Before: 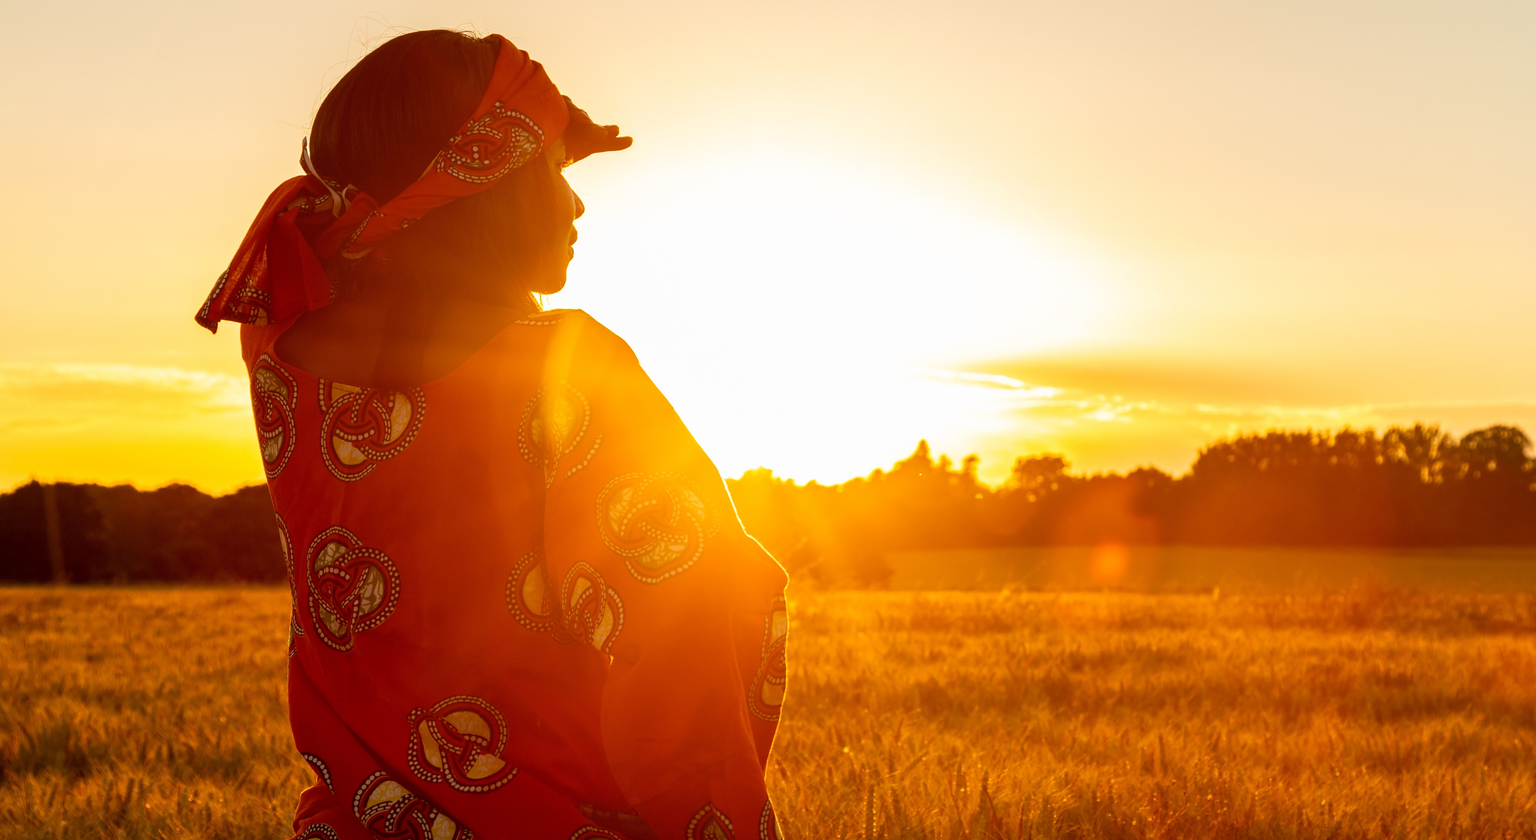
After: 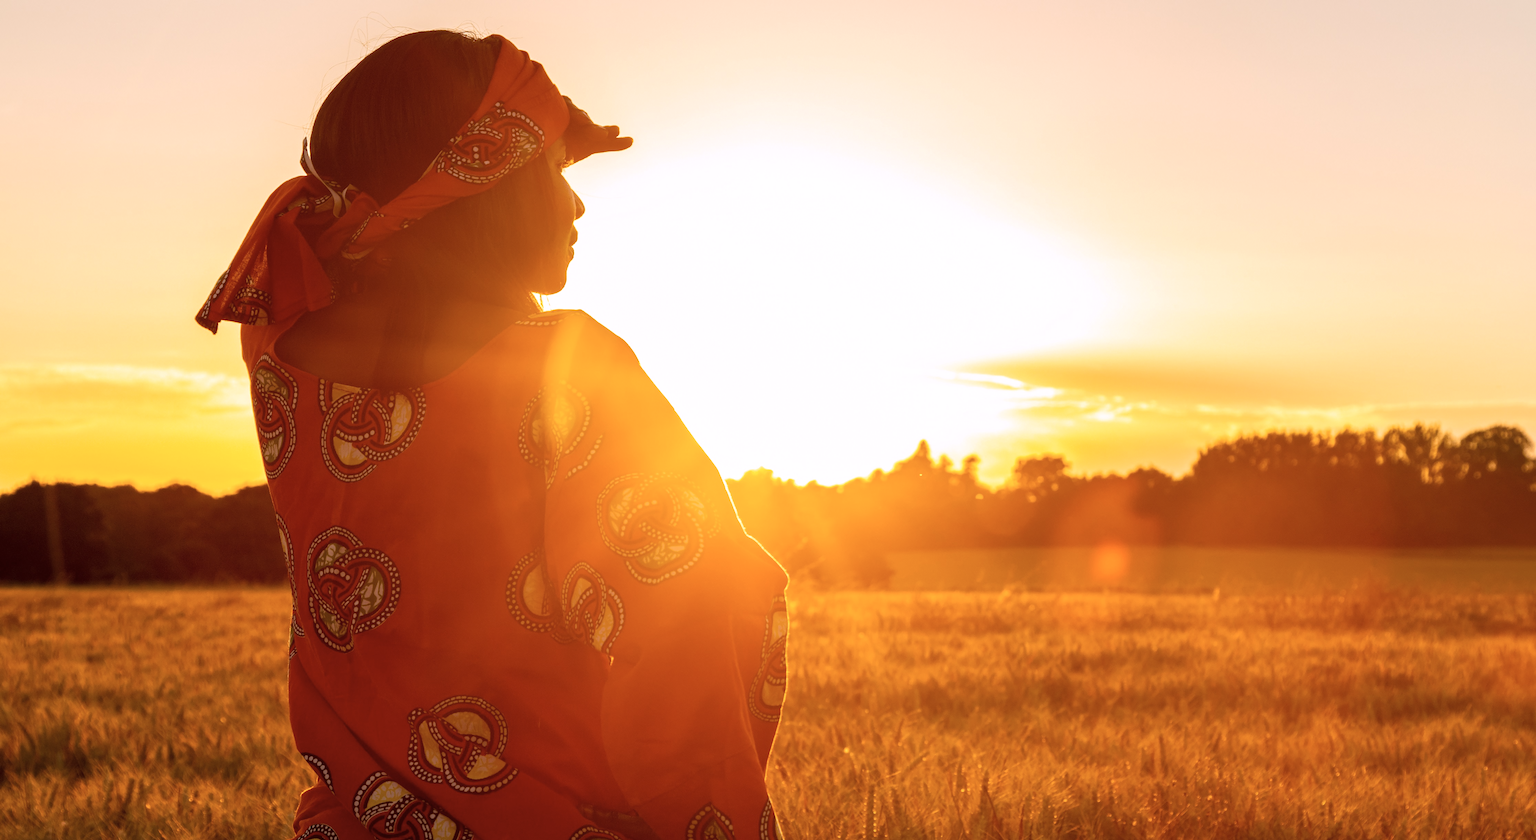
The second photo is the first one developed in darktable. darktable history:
white balance: red 1.05, blue 1.072
color contrast: green-magenta contrast 0.84, blue-yellow contrast 0.86
